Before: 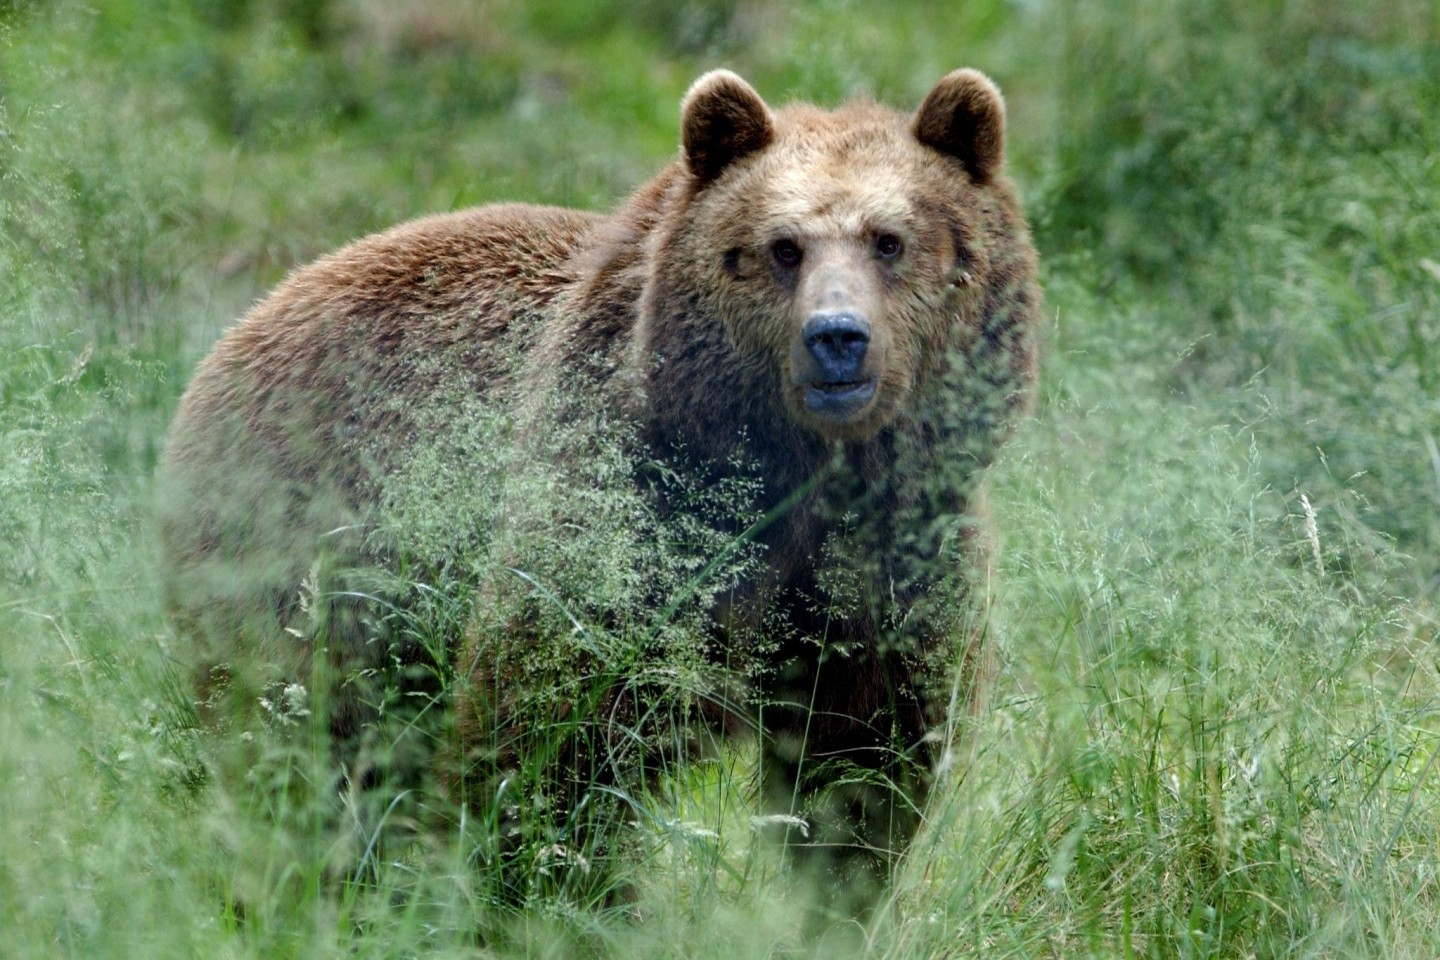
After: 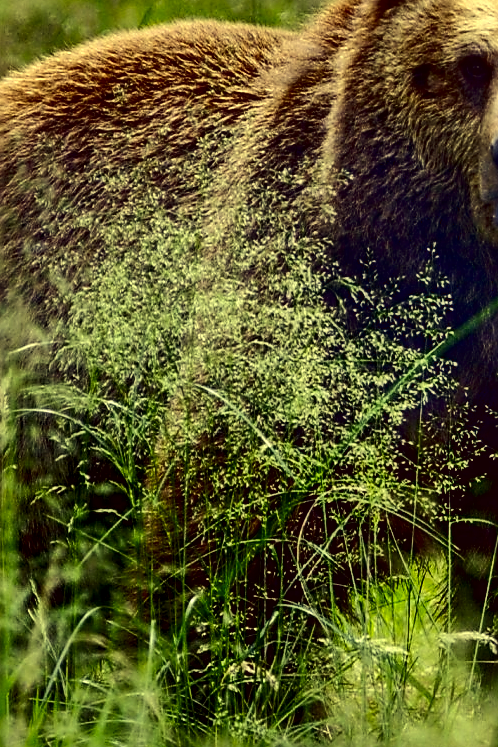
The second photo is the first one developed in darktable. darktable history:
tone equalizer: edges refinement/feathering 500, mask exposure compensation -1.57 EV, preserve details no
contrast brightness saturation: contrast 0.235, brightness -0.224, saturation 0.146
local contrast: on, module defaults
crop and rotate: left 21.647%, top 19.107%, right 43.722%, bottom 3.001%
sharpen: radius 1.386, amount 1.26, threshold 0.808
shadows and highlights: shadows 60.11, soften with gaussian
color correction: highlights a* -0.582, highlights b* 39.74, shadows a* 9.74, shadows b* -0.939
